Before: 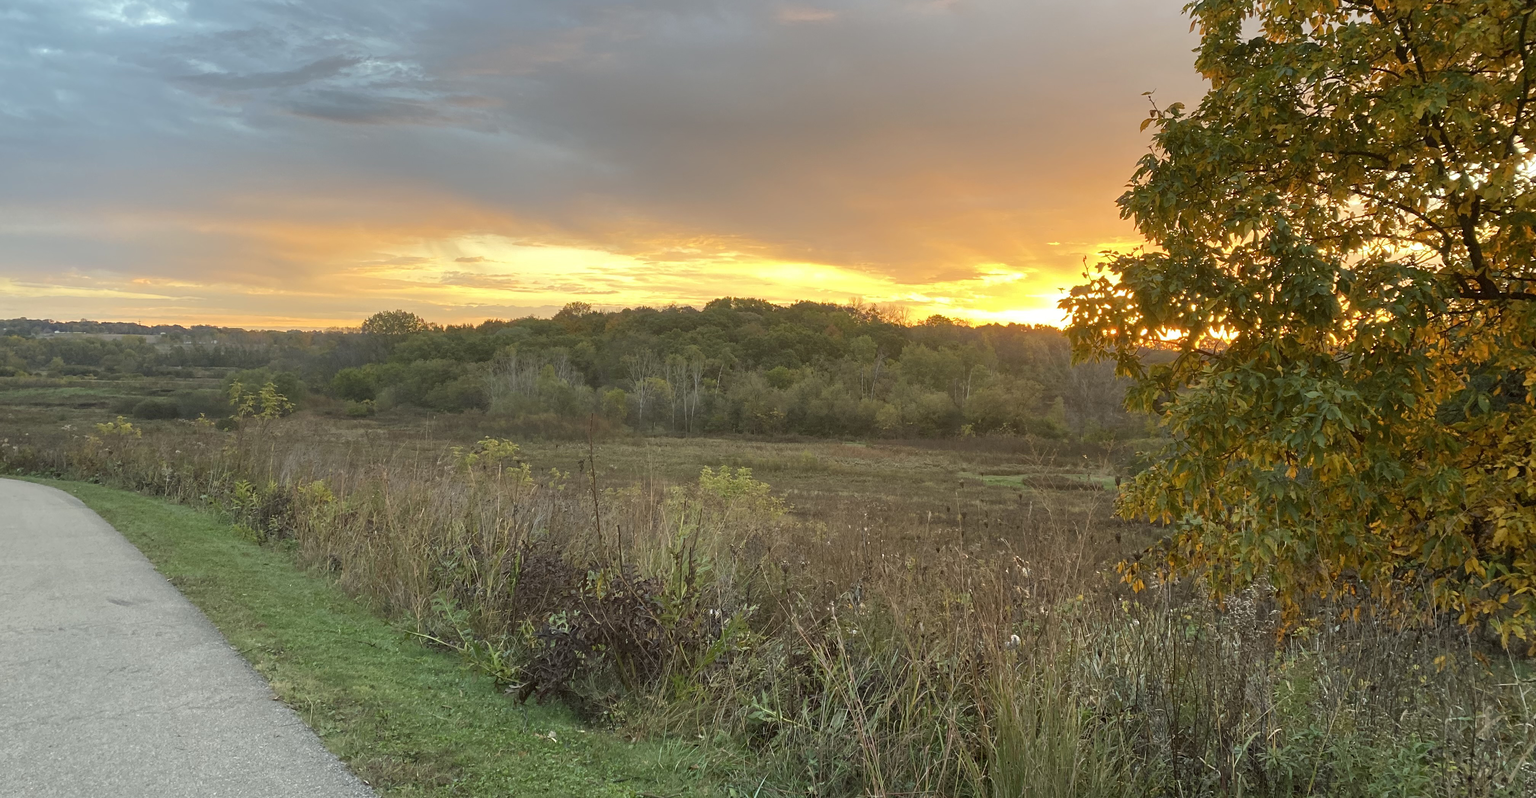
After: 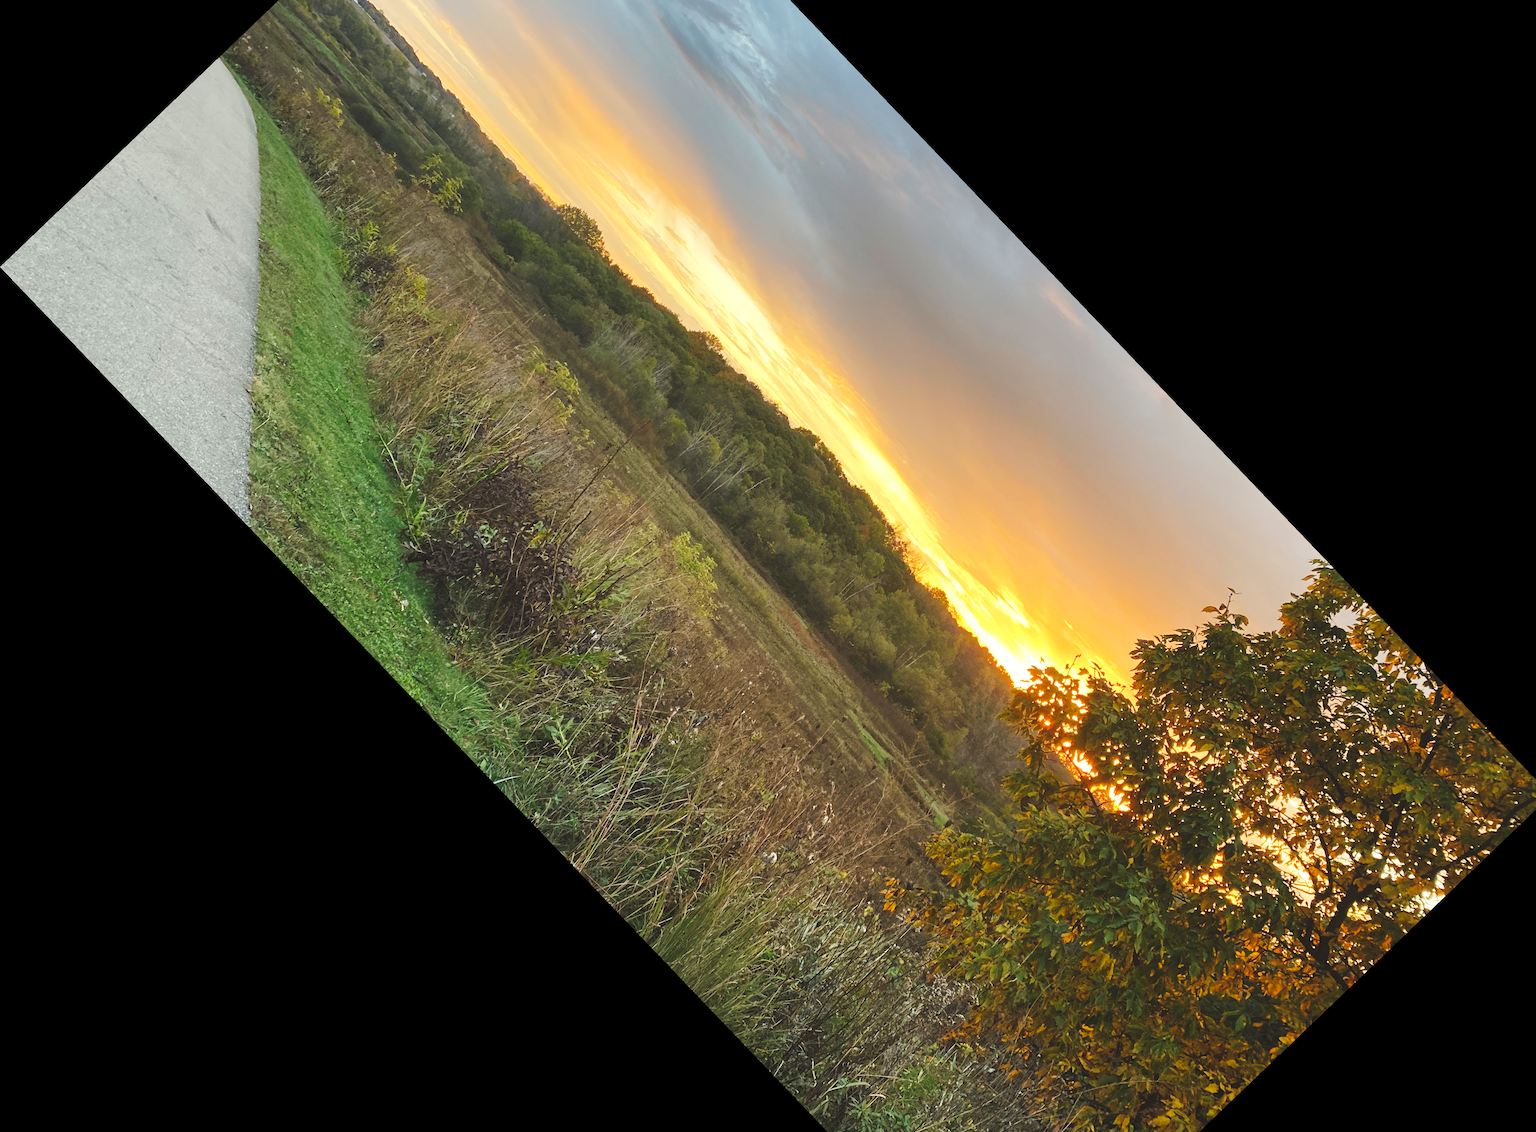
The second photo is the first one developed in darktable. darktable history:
tone curve: curves: ch0 [(0, 0) (0.003, 0.117) (0.011, 0.118) (0.025, 0.123) (0.044, 0.13) (0.069, 0.137) (0.1, 0.149) (0.136, 0.157) (0.177, 0.184) (0.224, 0.217) (0.277, 0.257) (0.335, 0.324) (0.399, 0.406) (0.468, 0.511) (0.543, 0.609) (0.623, 0.712) (0.709, 0.8) (0.801, 0.877) (0.898, 0.938) (1, 1)], preserve colors none
crop and rotate: angle -46.26°, top 16.234%, right 0.912%, bottom 11.704%
